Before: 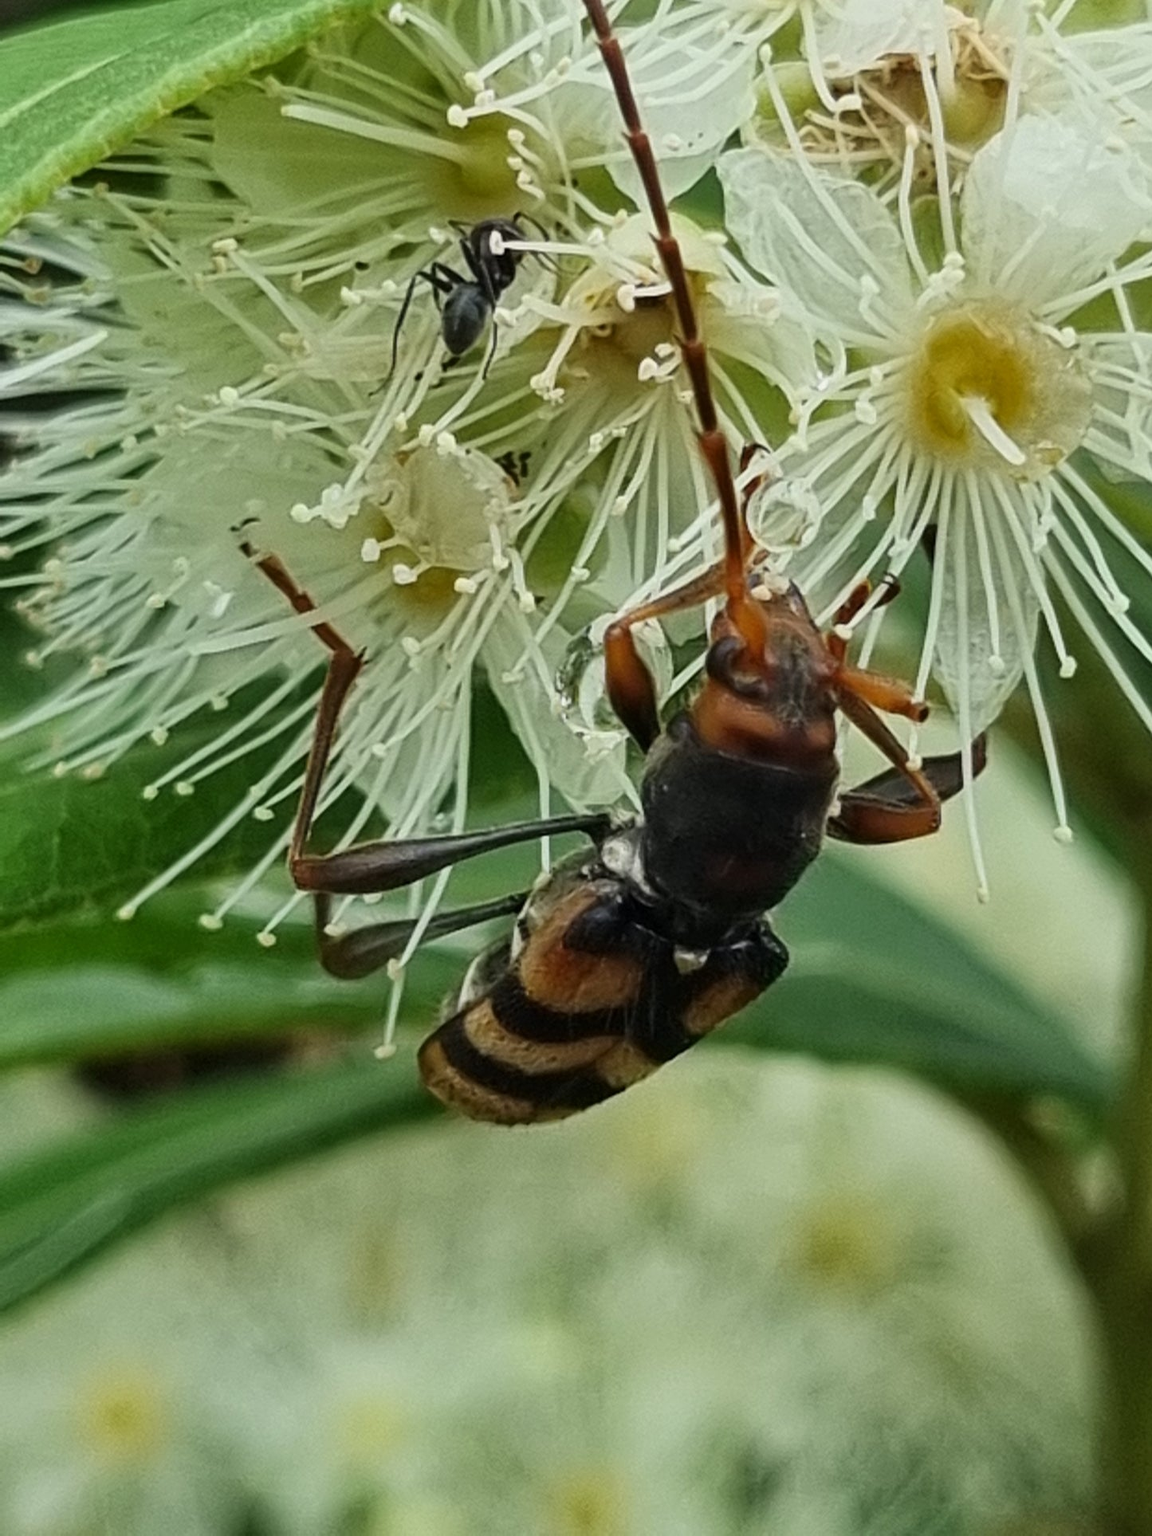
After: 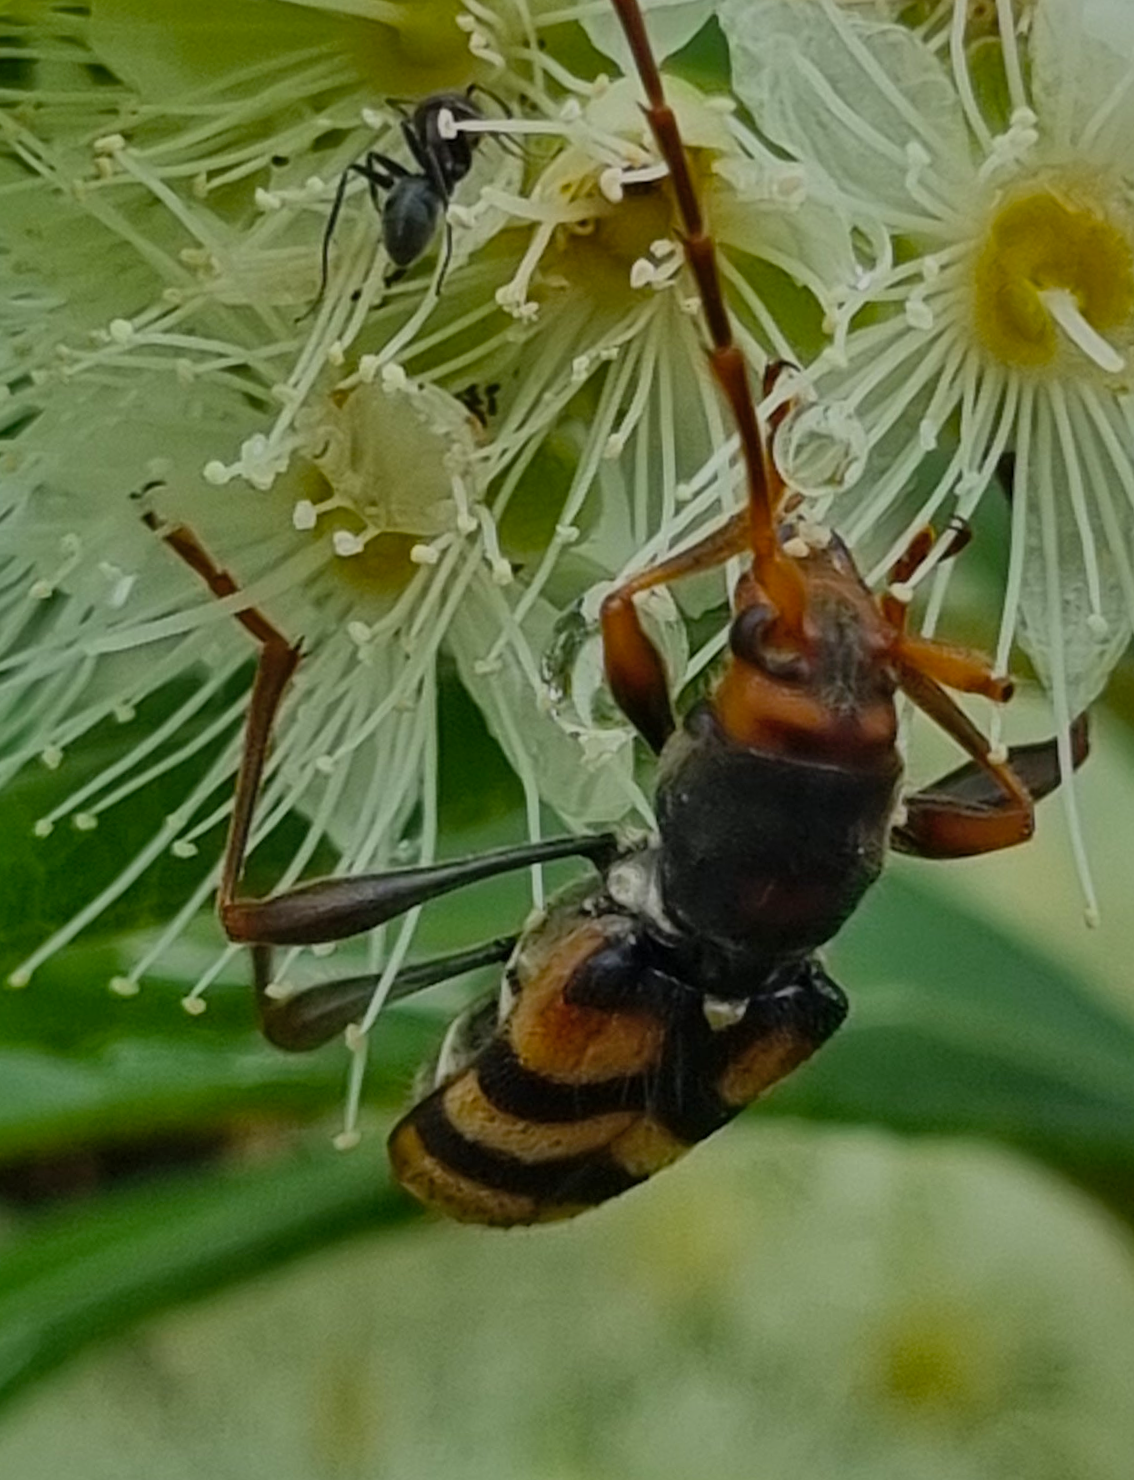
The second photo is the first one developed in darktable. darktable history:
exposure: exposure -0.582 EV, compensate highlight preservation false
rotate and perspective: rotation -2.22°, lens shift (horizontal) -0.022, automatic cropping off
crop and rotate: left 11.831%, top 11.346%, right 13.429%, bottom 13.899%
shadows and highlights: on, module defaults
color balance rgb: perceptual saturation grading › global saturation 20%, global vibrance 20%
